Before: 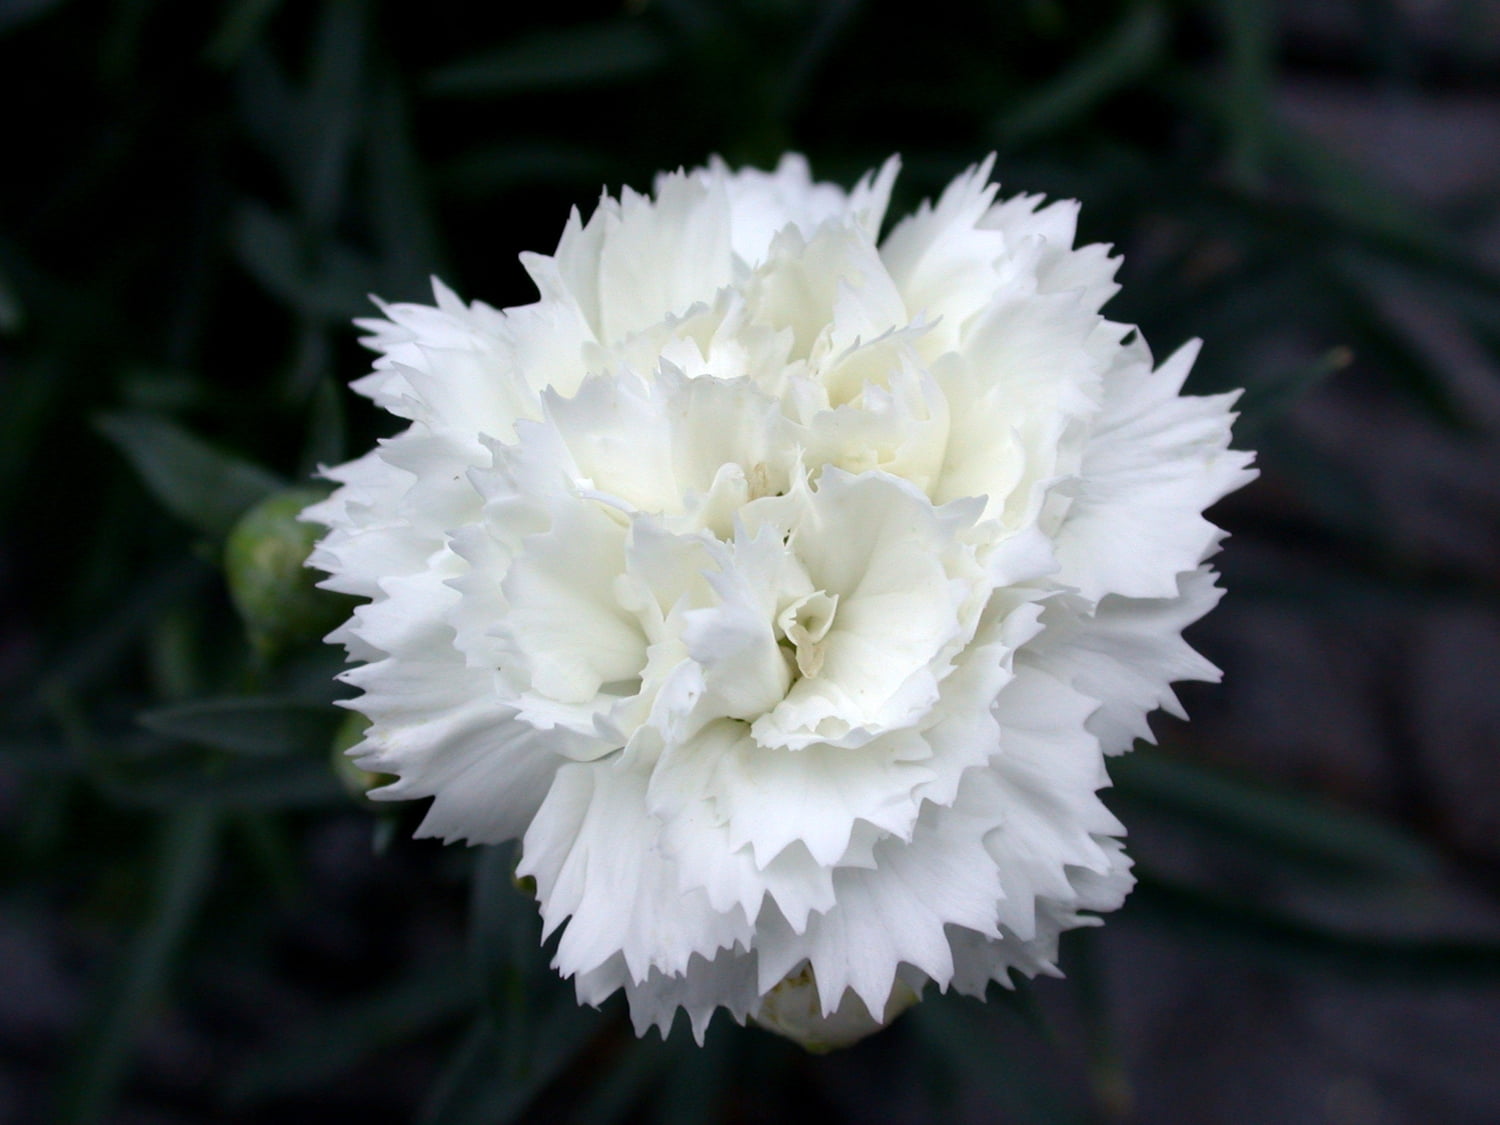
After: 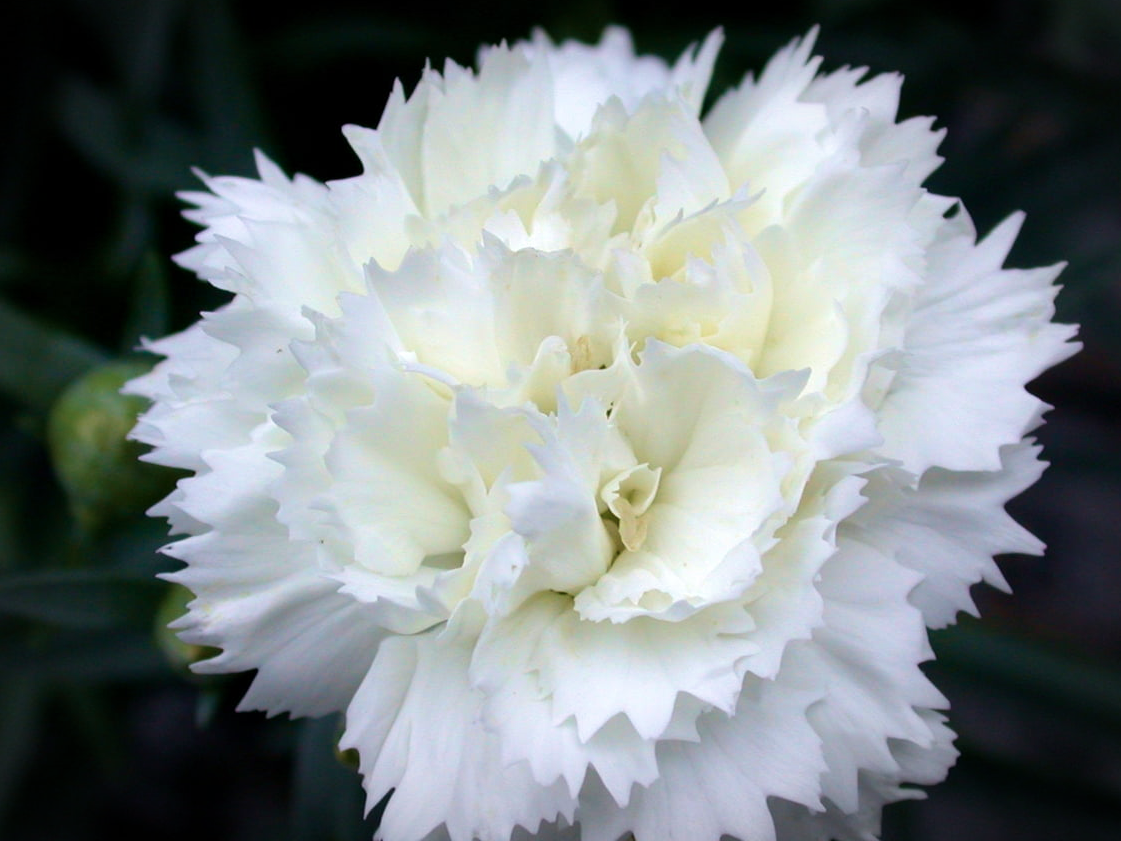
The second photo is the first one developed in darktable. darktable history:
velvia: strength 50%
crop and rotate: left 11.831%, top 11.346%, right 13.429%, bottom 13.899%
vignetting: automatic ratio true
